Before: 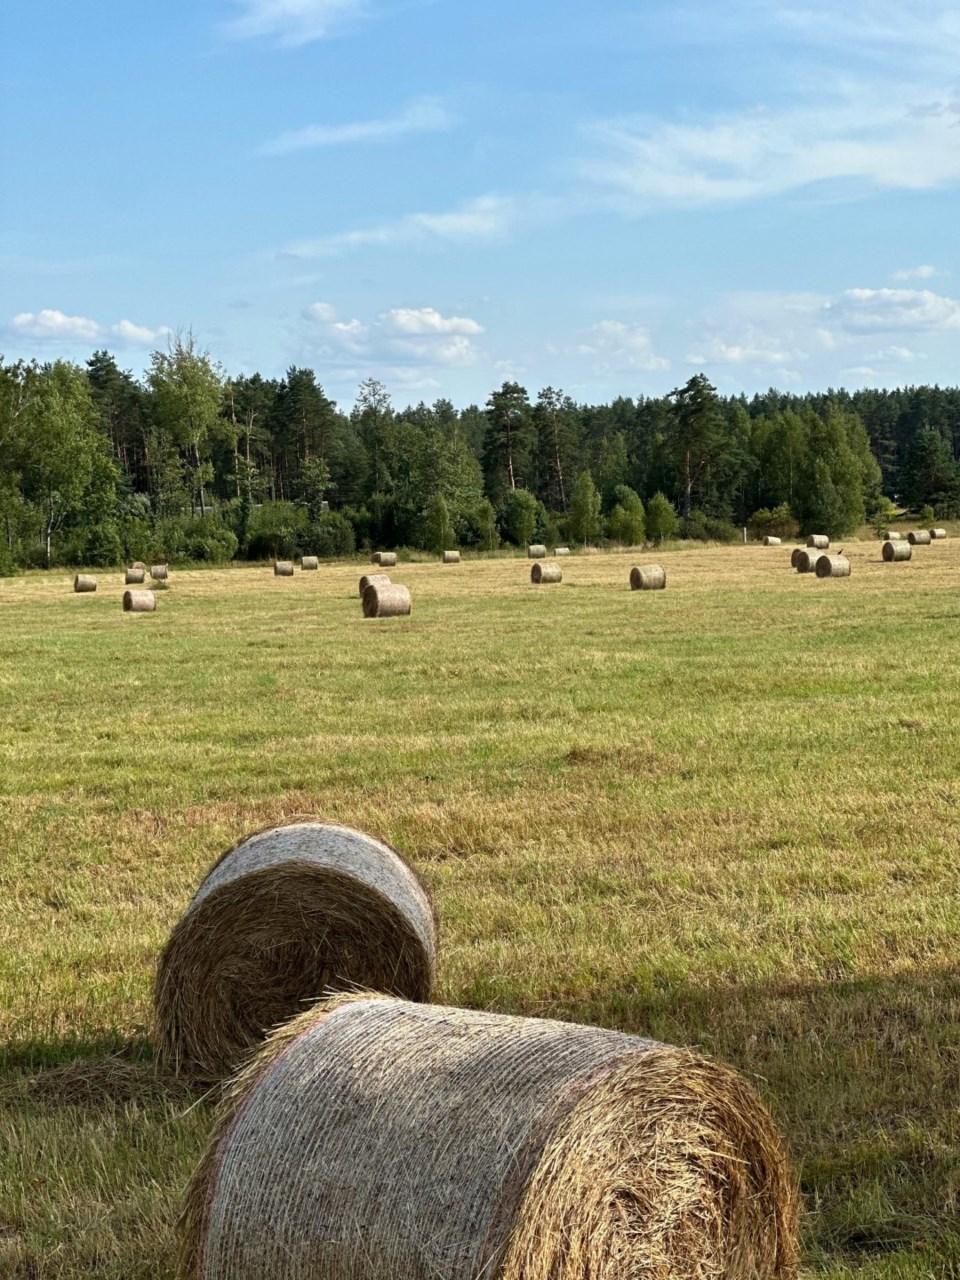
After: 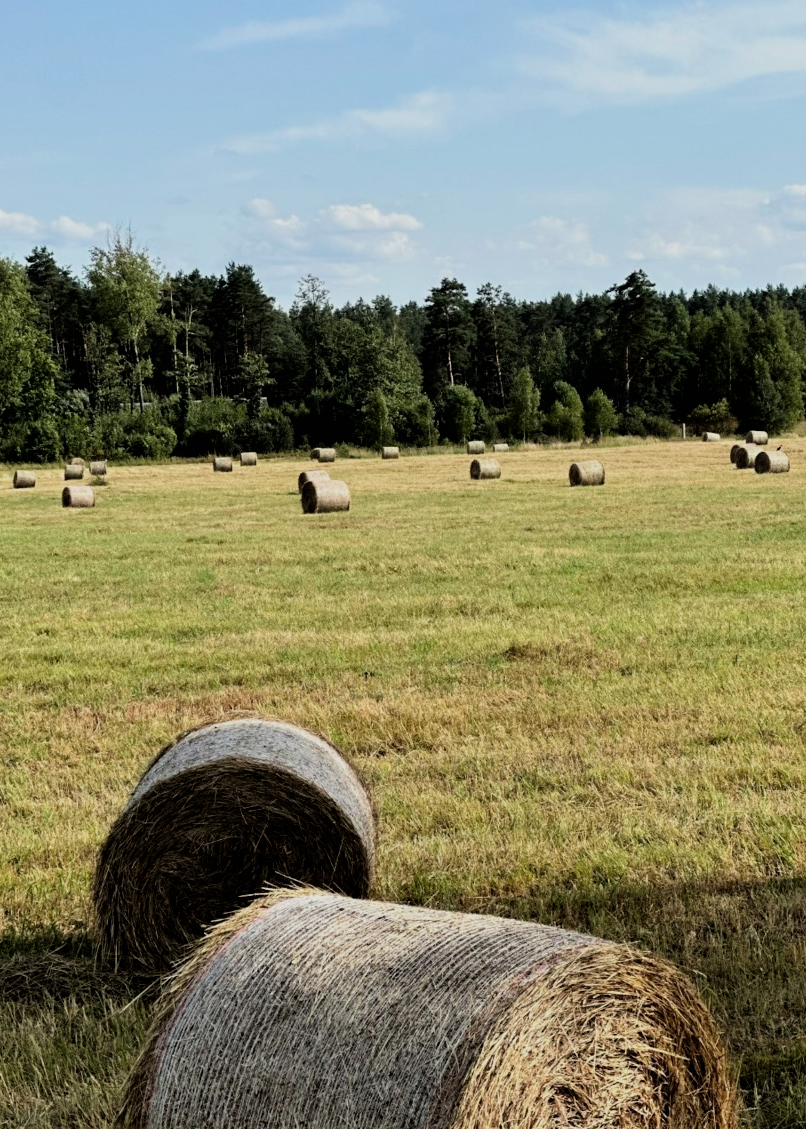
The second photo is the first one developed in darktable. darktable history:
filmic rgb: black relative exposure -5 EV, hardness 2.88, contrast 1.3, highlights saturation mix -10%
crop: left 6.446%, top 8.188%, right 9.538%, bottom 3.548%
